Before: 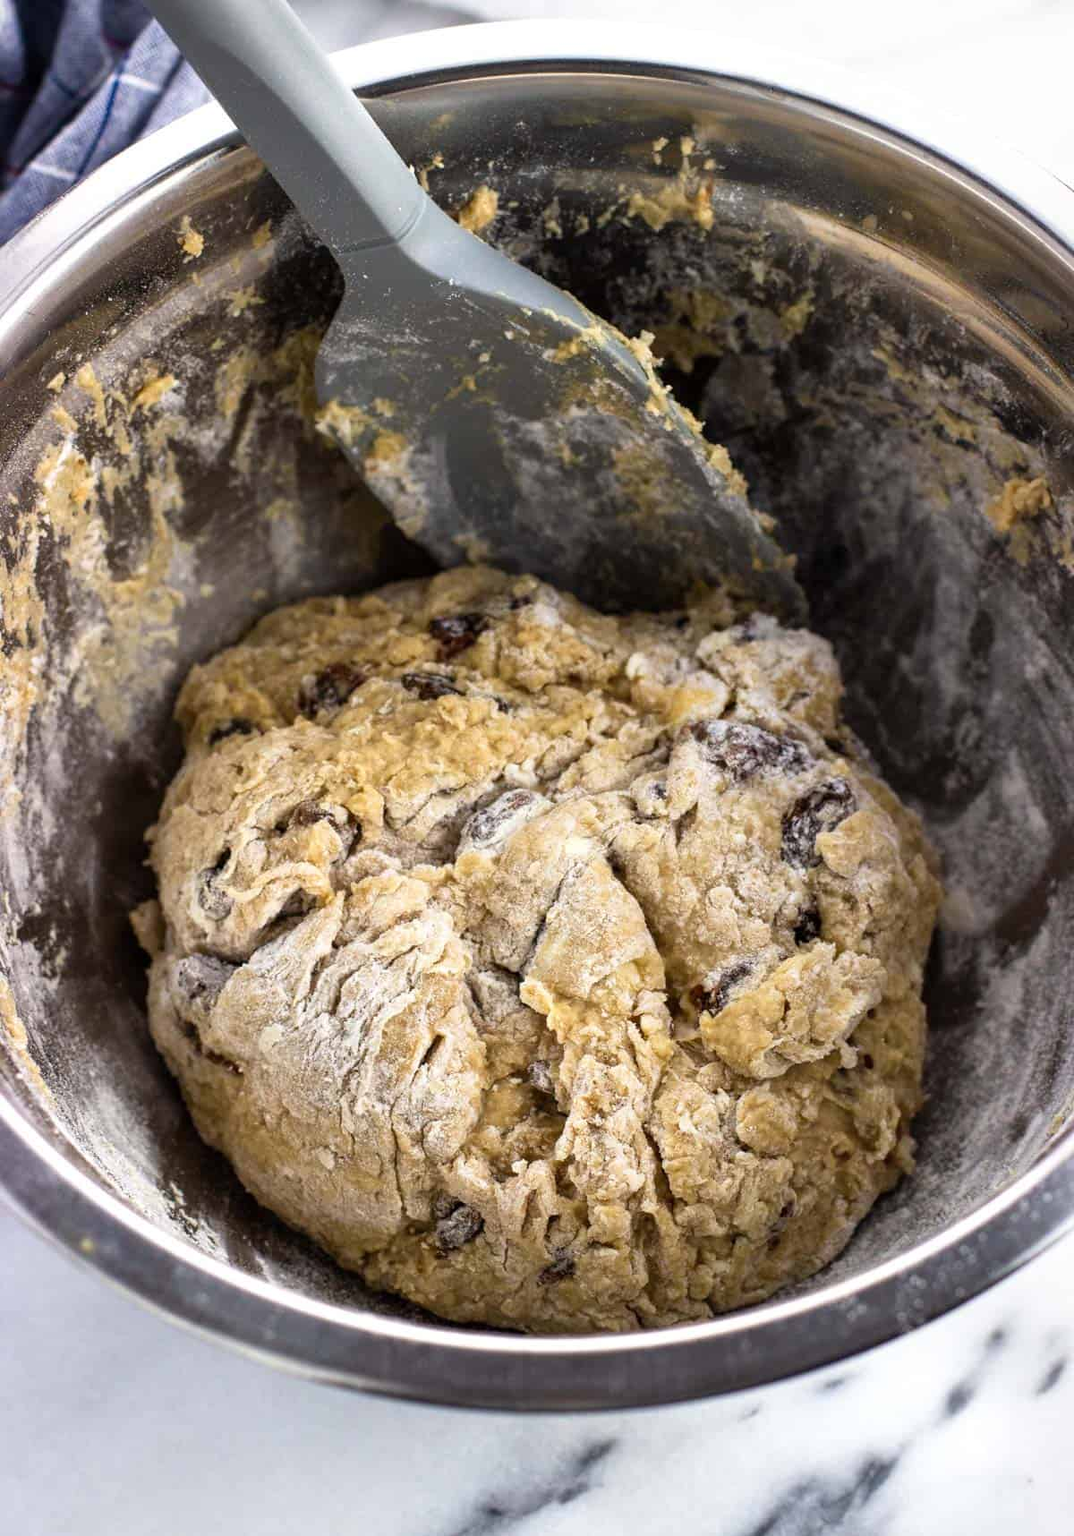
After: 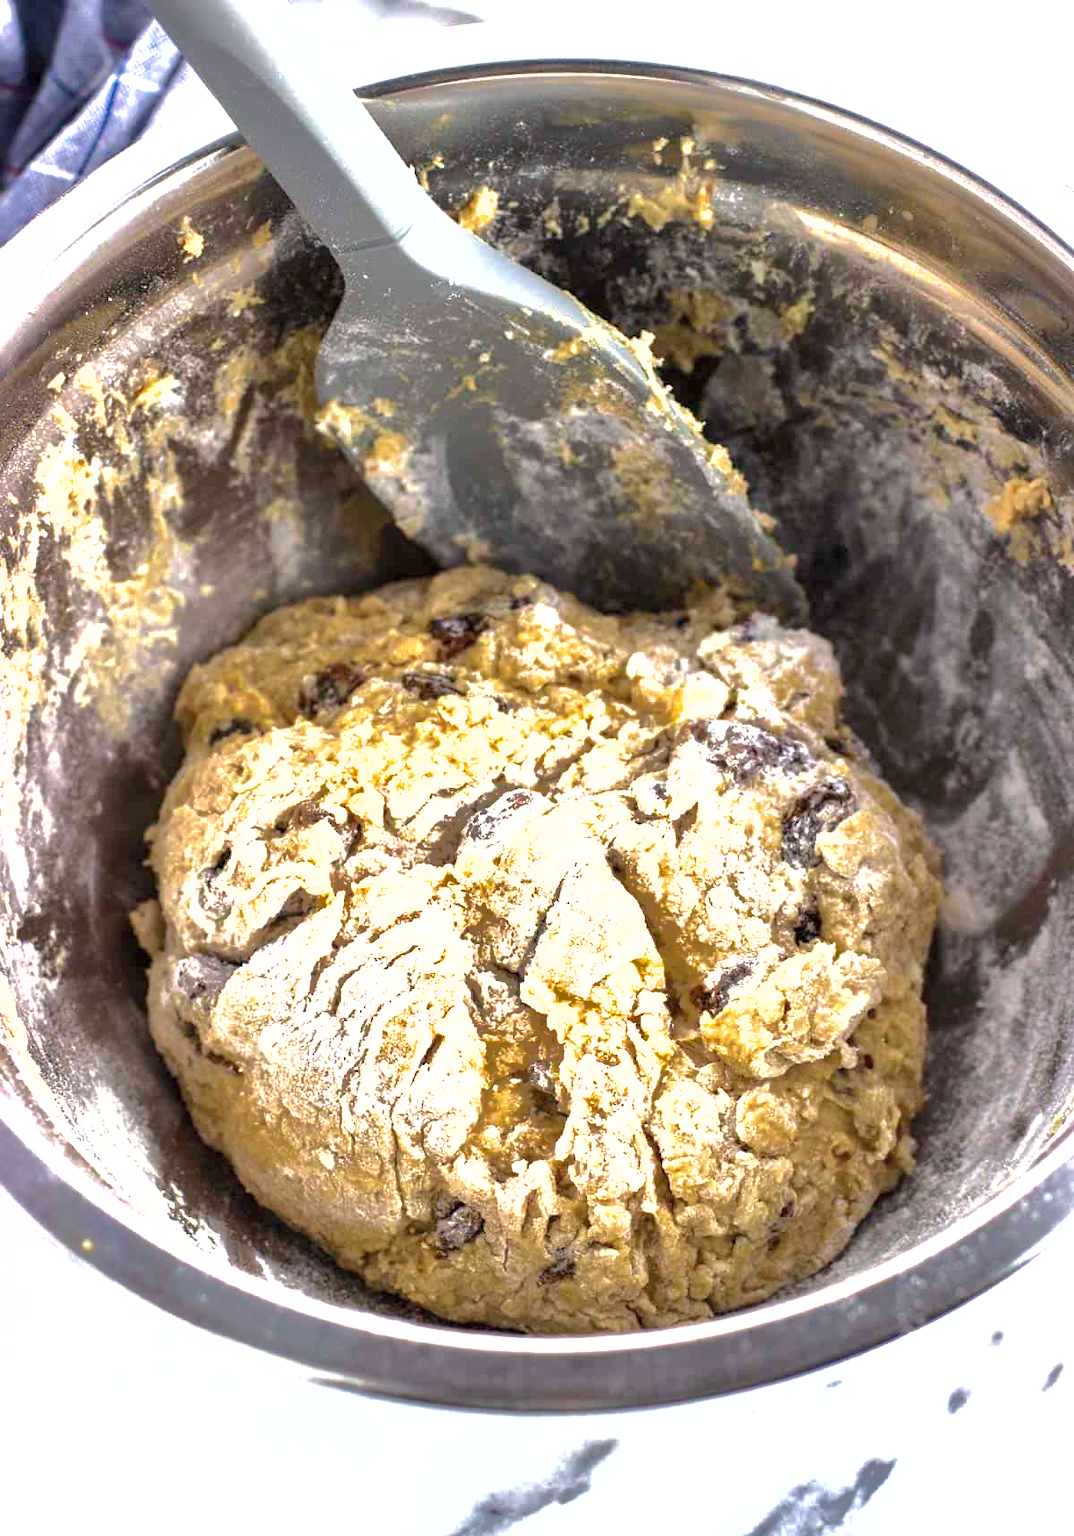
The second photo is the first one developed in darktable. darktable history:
exposure: exposure 1.16 EV, compensate exposure bias true, compensate highlight preservation false
shadows and highlights: shadows 40, highlights -60
